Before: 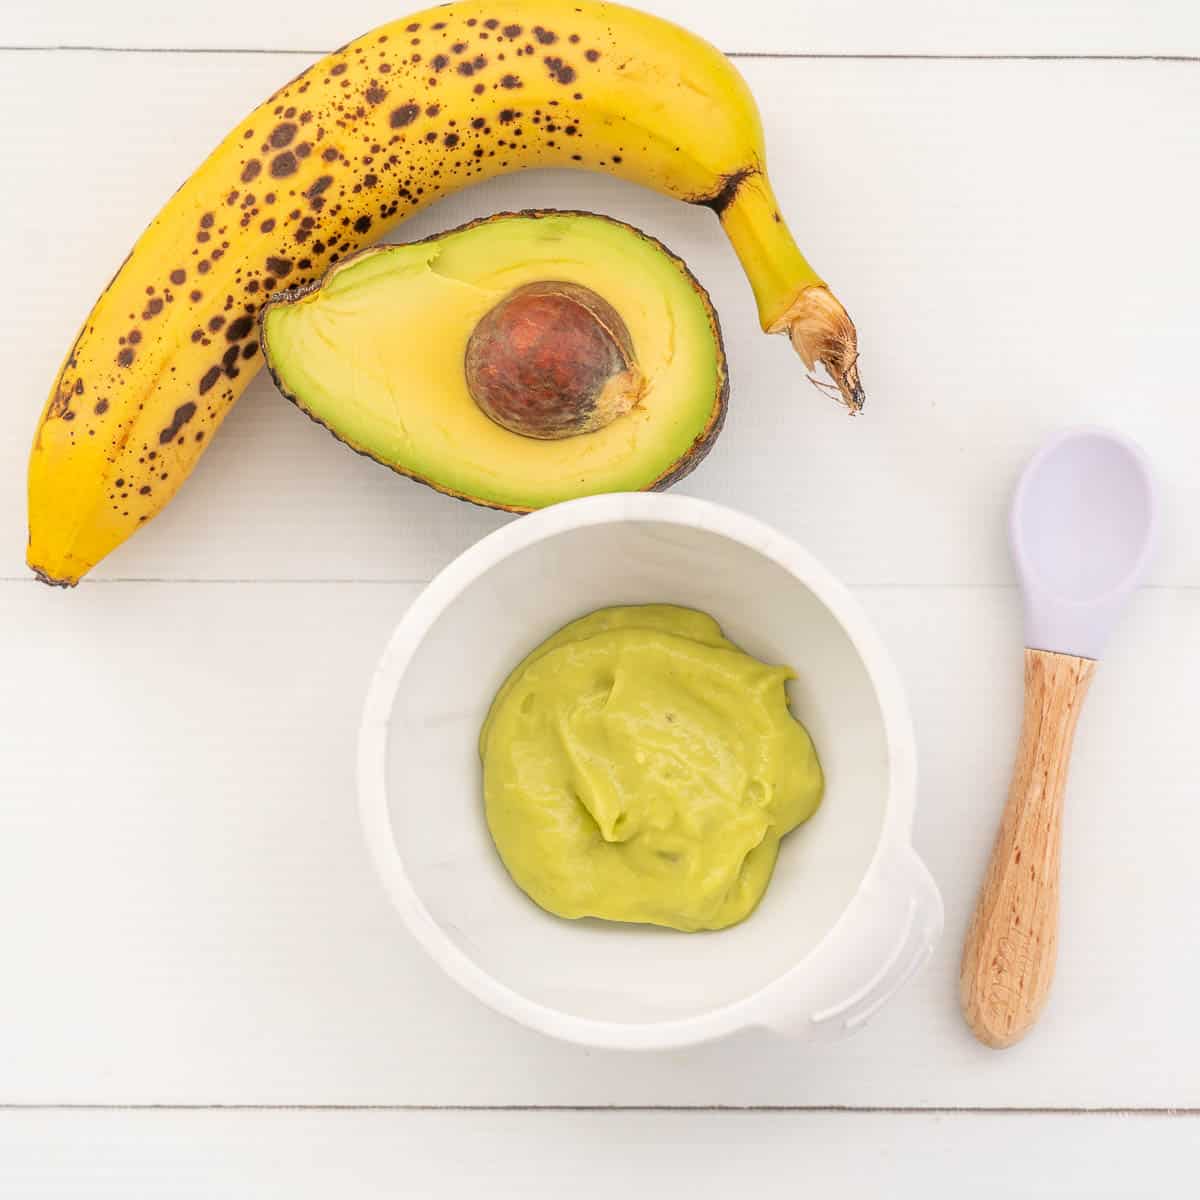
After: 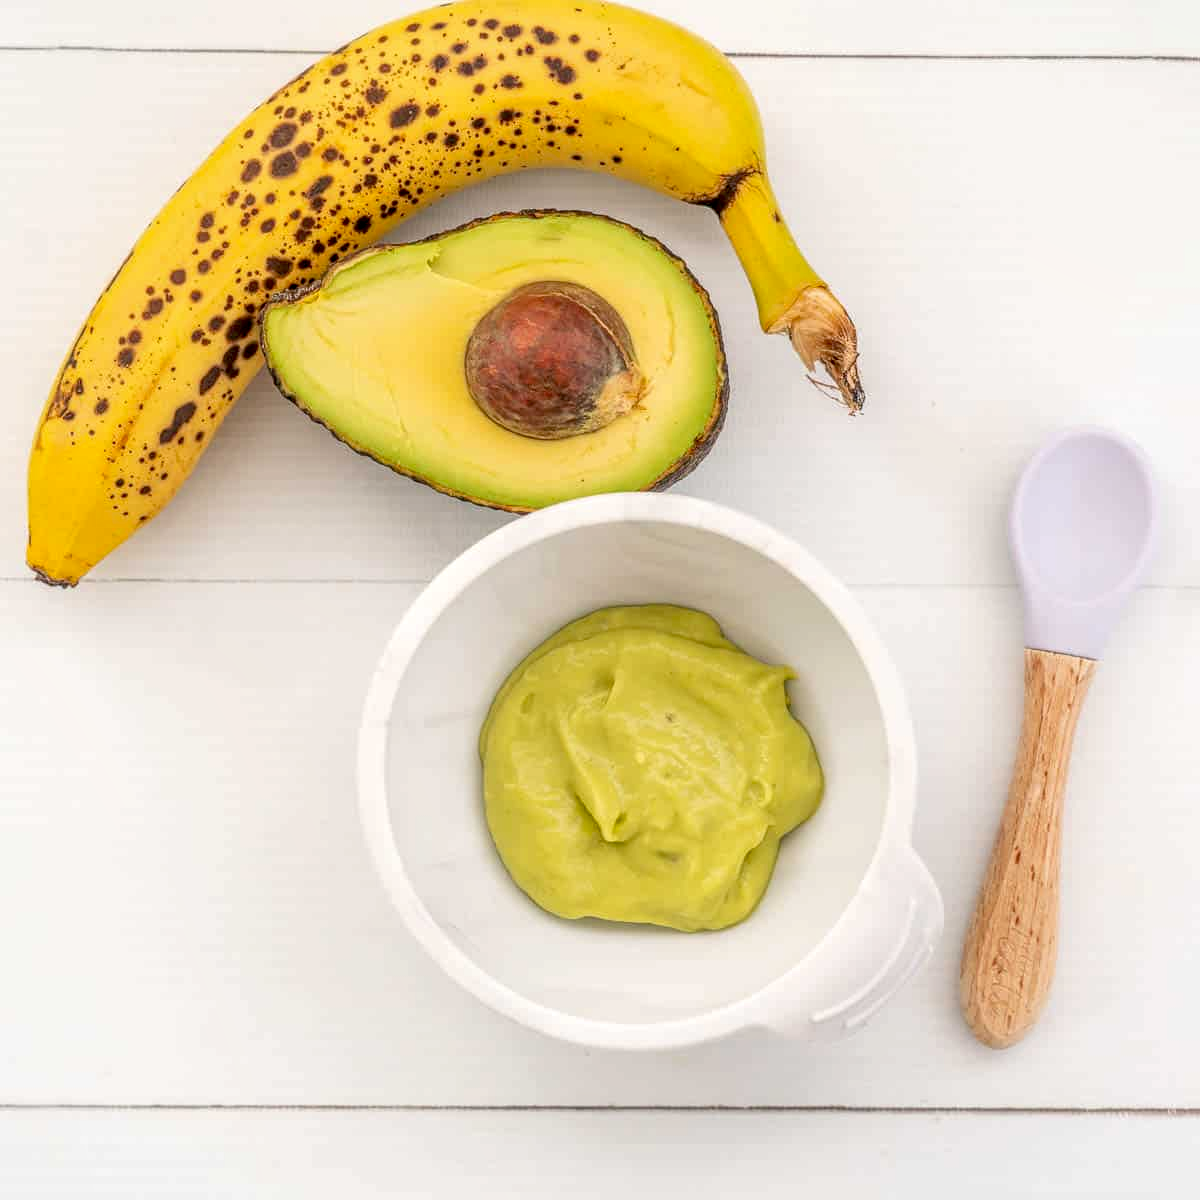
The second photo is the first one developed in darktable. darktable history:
exposure: black level correction 0.01, exposure 0.014 EV, compensate highlight preservation false
local contrast: on, module defaults
